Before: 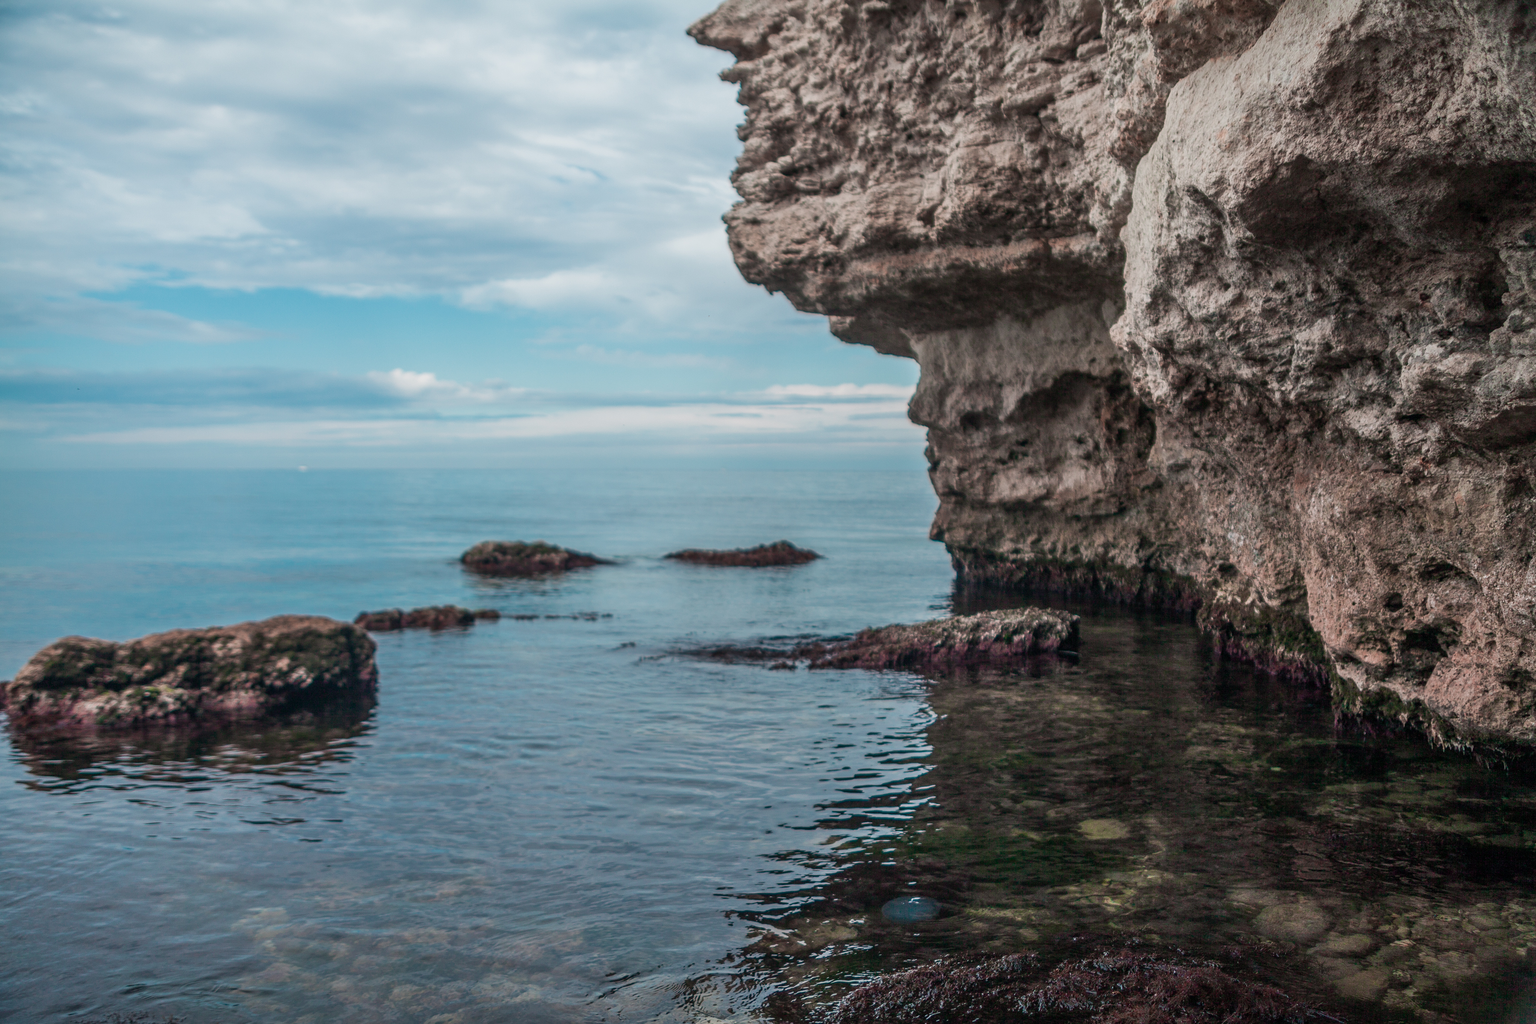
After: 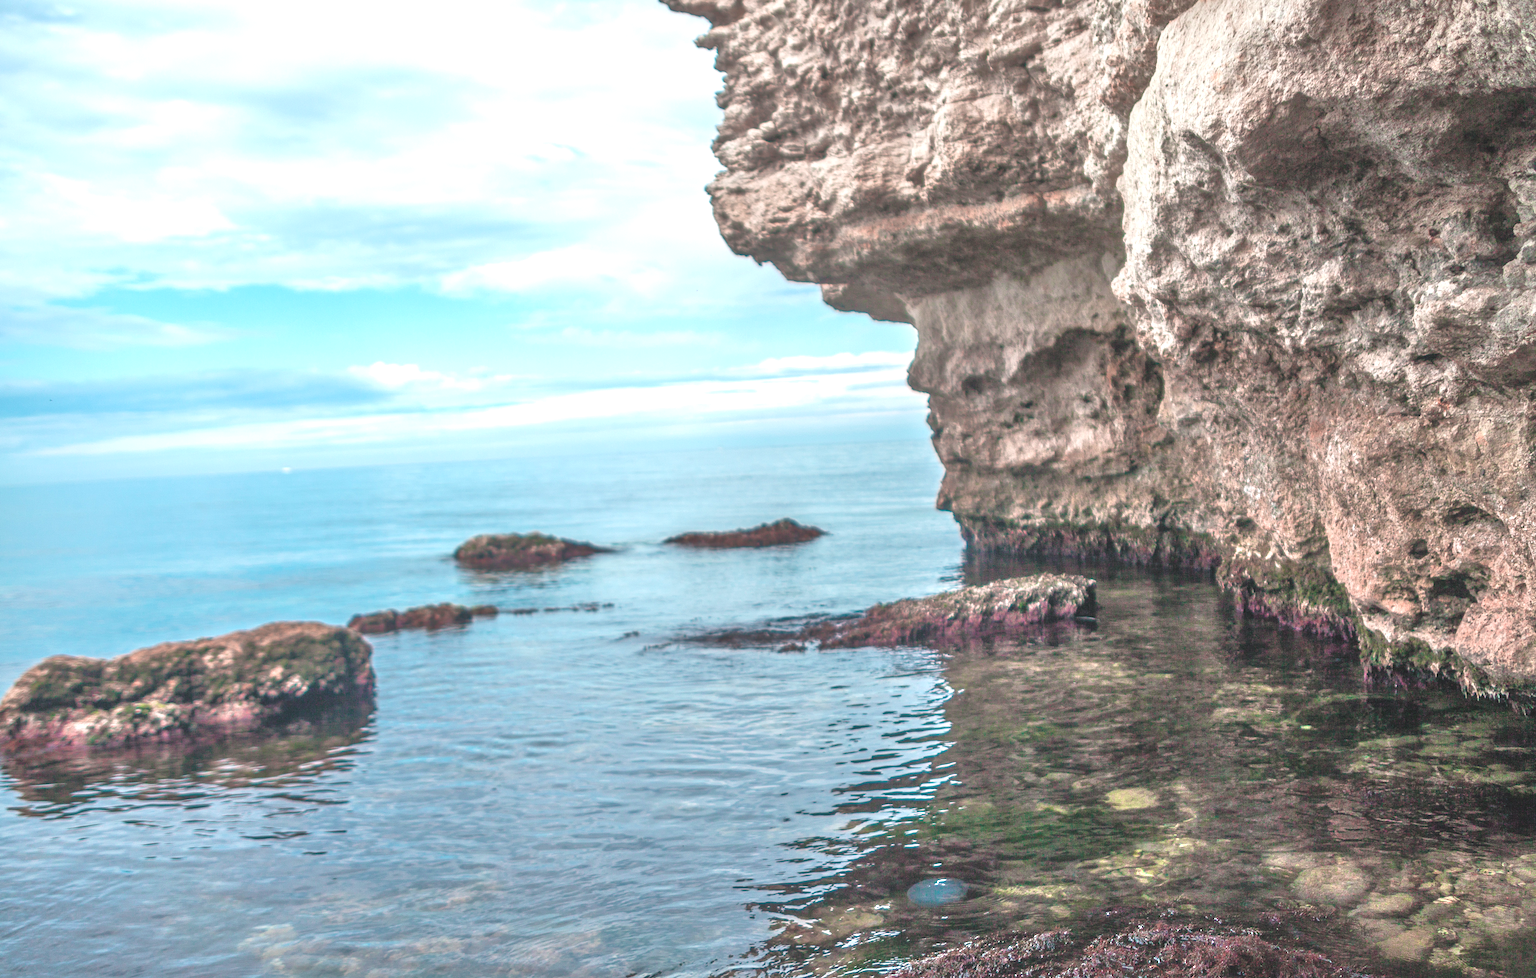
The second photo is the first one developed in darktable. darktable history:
exposure: black level correction -0.005, exposure 1.002 EV, compensate highlight preservation false
tone equalizer: -7 EV 0.15 EV, -6 EV 0.6 EV, -5 EV 1.15 EV, -4 EV 1.33 EV, -3 EV 1.15 EV, -2 EV 0.6 EV, -1 EV 0.15 EV, mask exposure compensation -0.5 EV
rotate and perspective: rotation -3°, crop left 0.031, crop right 0.968, crop top 0.07, crop bottom 0.93
